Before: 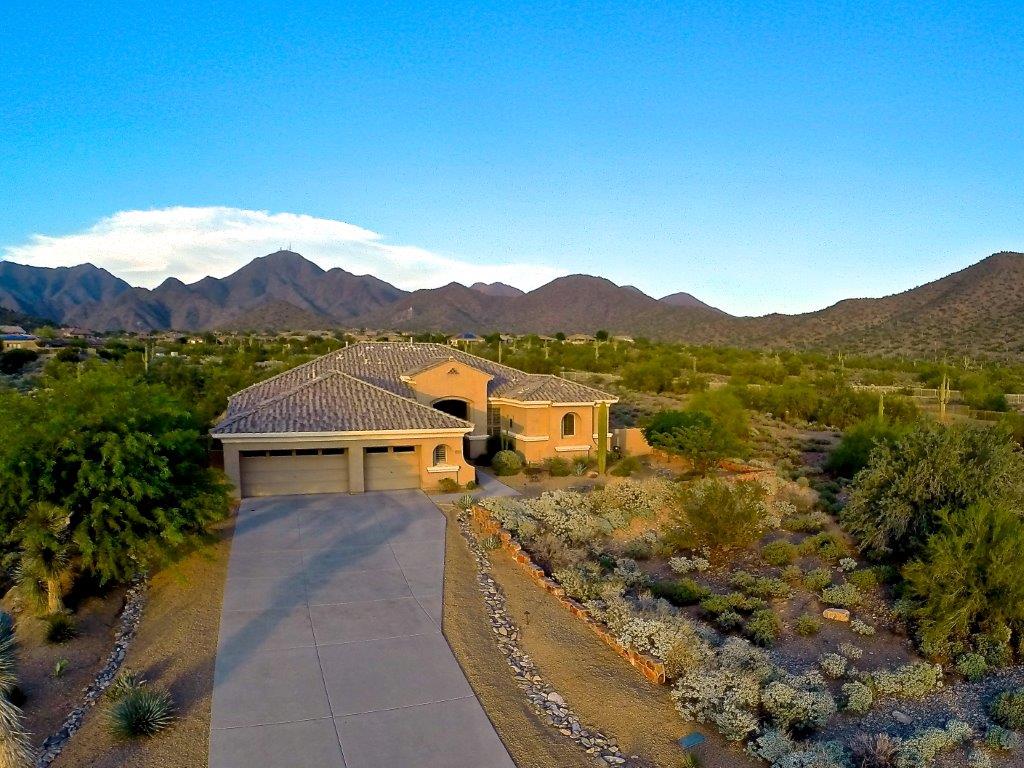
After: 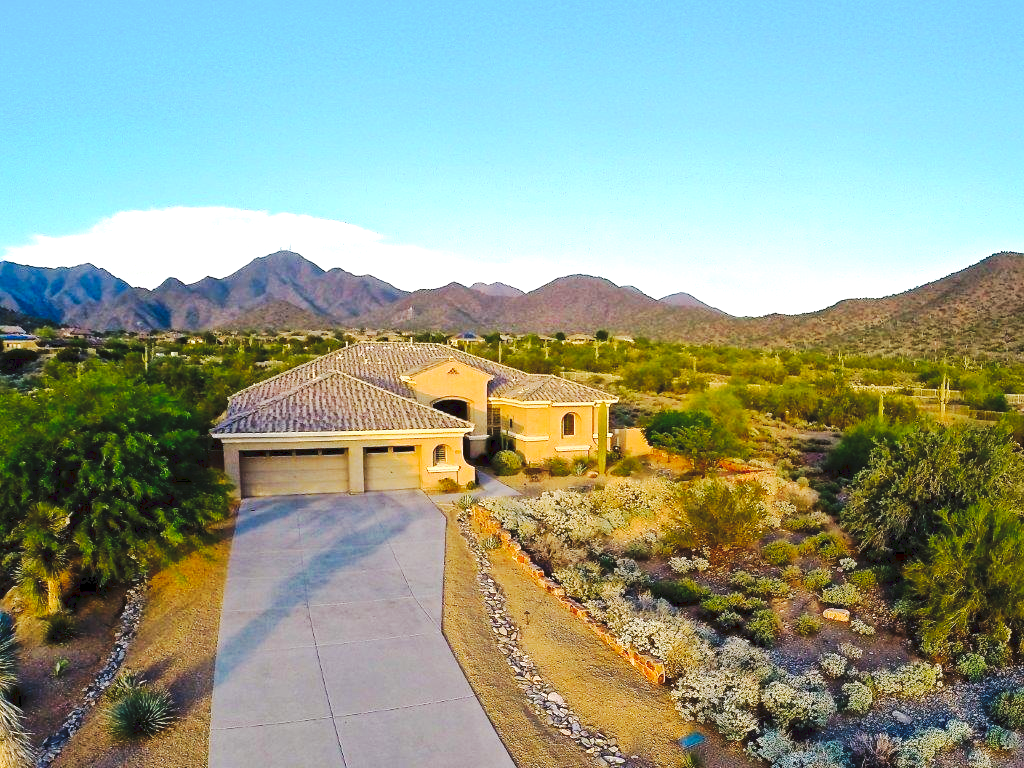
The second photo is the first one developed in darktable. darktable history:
tone curve: curves: ch0 [(0, 0) (0.003, 0.062) (0.011, 0.07) (0.025, 0.083) (0.044, 0.094) (0.069, 0.105) (0.1, 0.117) (0.136, 0.136) (0.177, 0.164) (0.224, 0.201) (0.277, 0.256) (0.335, 0.335) (0.399, 0.424) (0.468, 0.529) (0.543, 0.641) (0.623, 0.725) (0.709, 0.787) (0.801, 0.849) (0.898, 0.917) (1, 1)], preserve colors none
exposure: exposure 0.563 EV, compensate highlight preservation false
